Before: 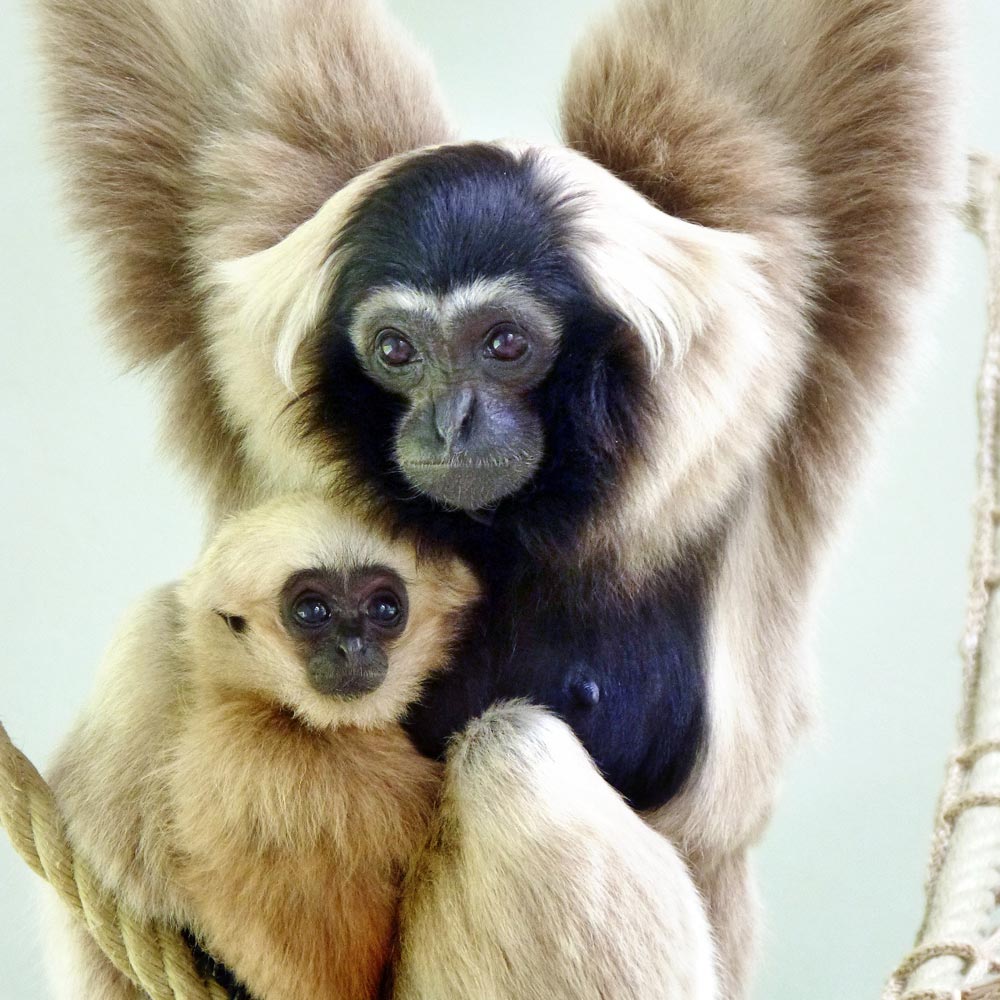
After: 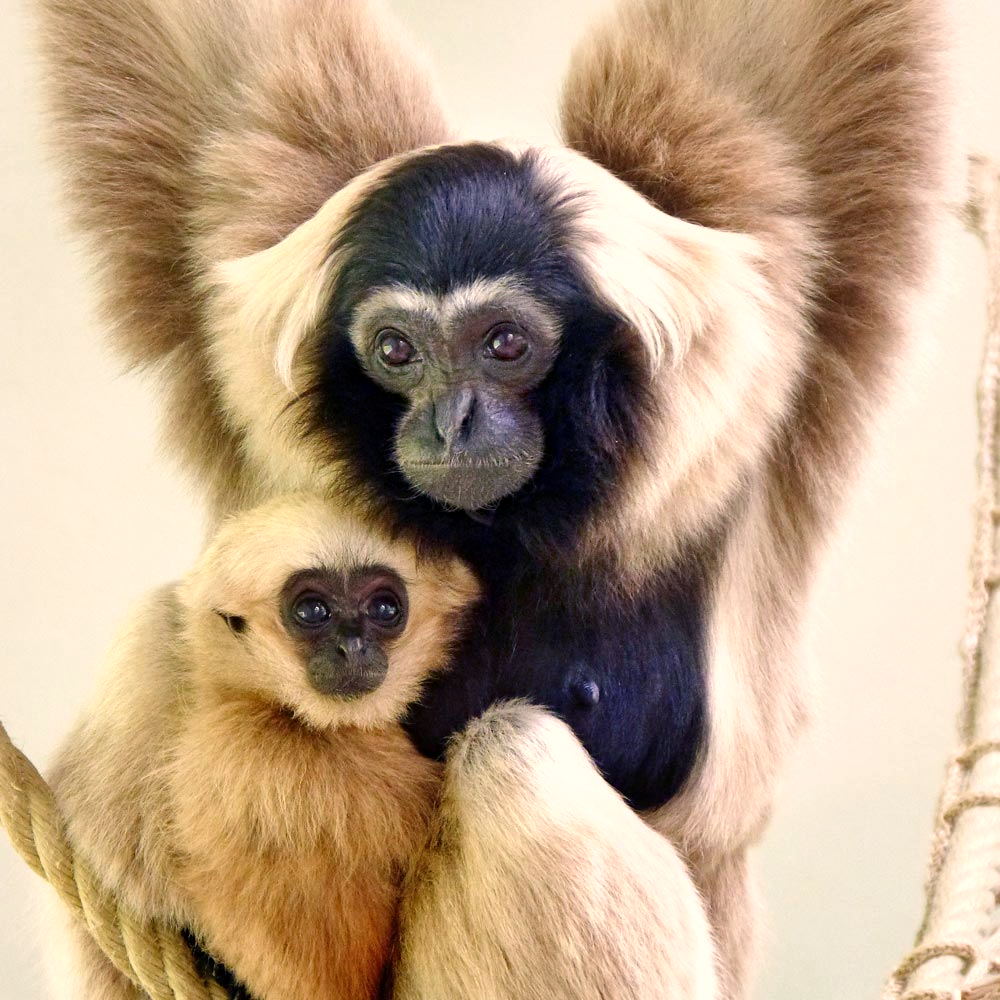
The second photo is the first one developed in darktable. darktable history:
haze removal: compatibility mode true, adaptive false
white balance: red 1.127, blue 0.943
